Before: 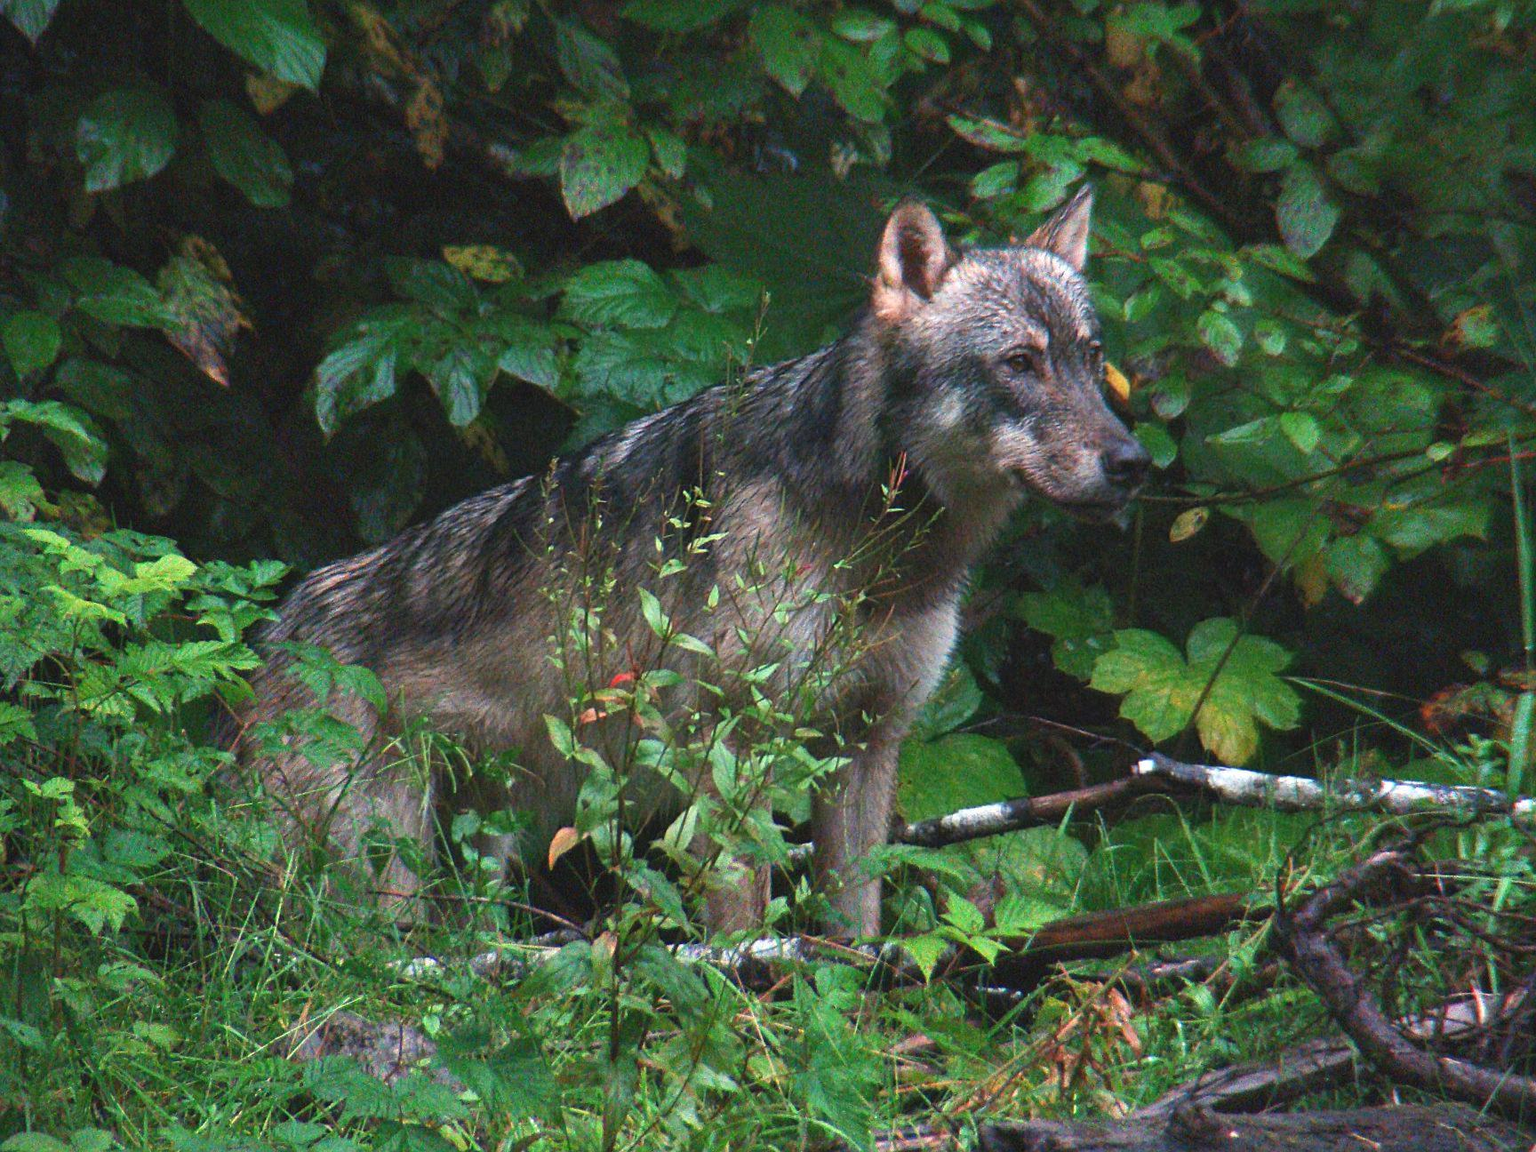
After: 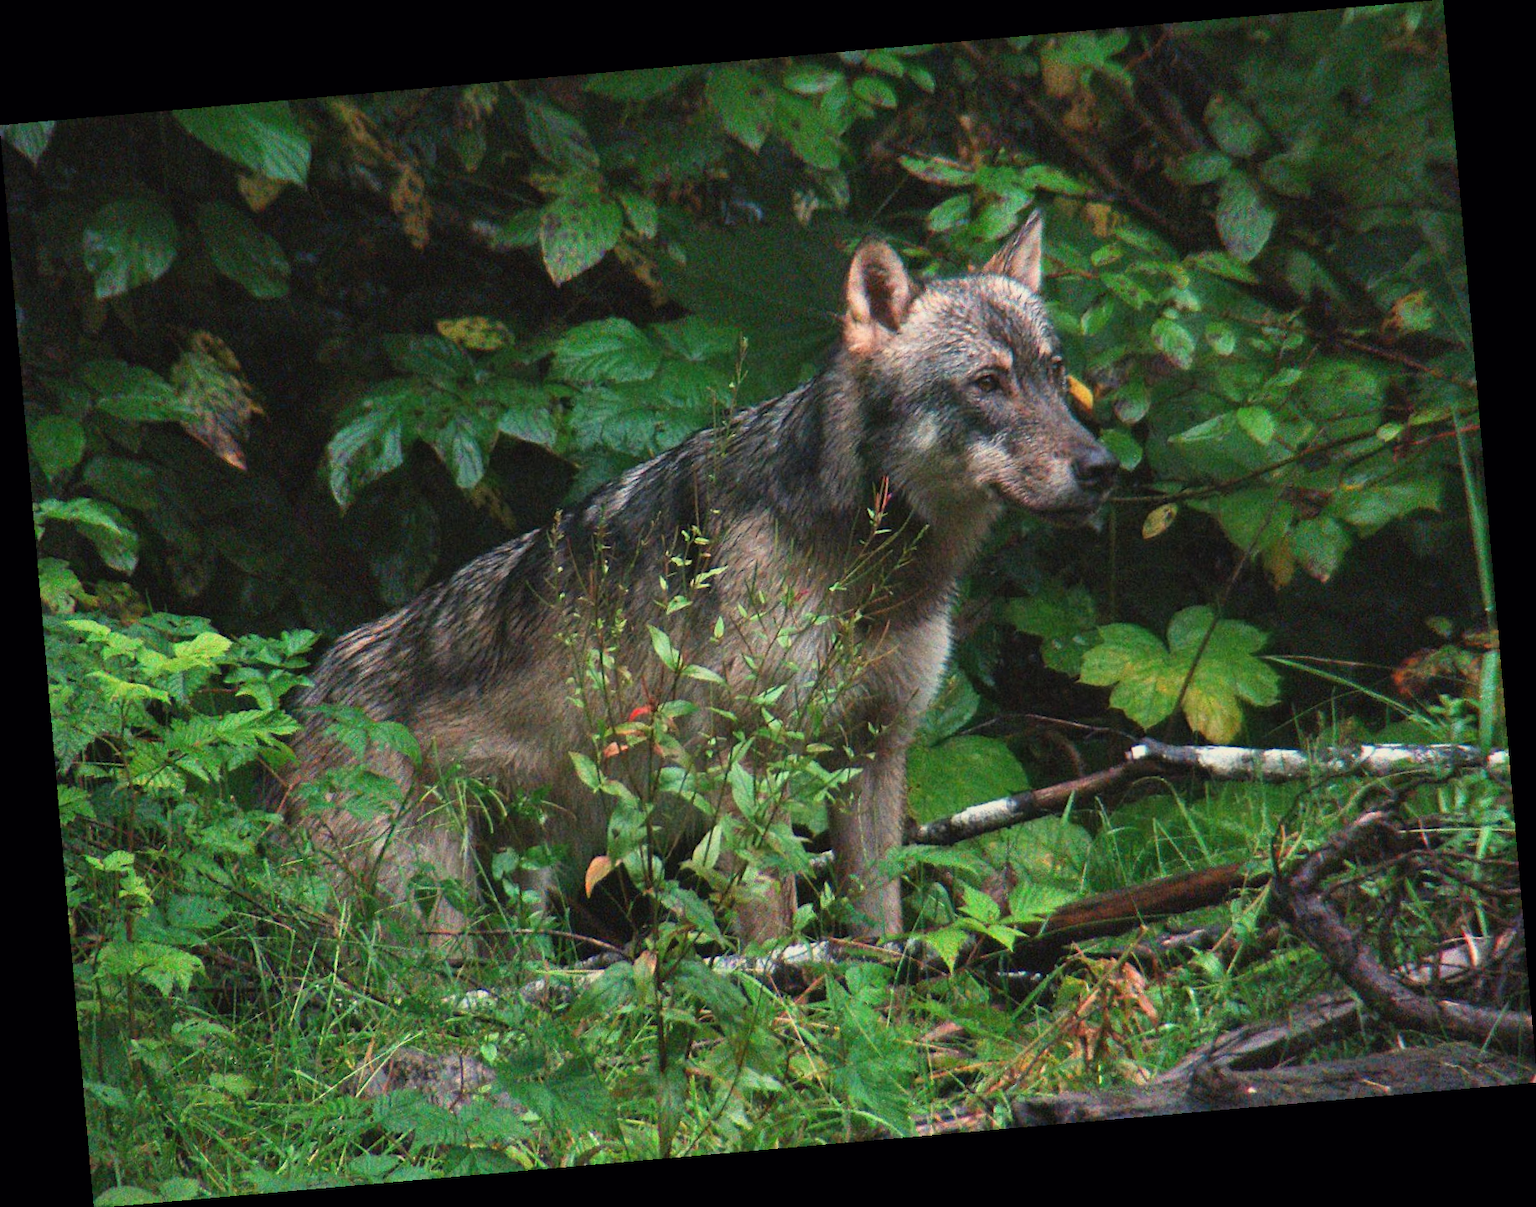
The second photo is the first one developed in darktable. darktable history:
filmic rgb: black relative exposure -11.35 EV, white relative exposure 3.22 EV, hardness 6.76, color science v6 (2022)
white balance: red 1.029, blue 0.92
rotate and perspective: rotation -4.98°, automatic cropping off
exposure: compensate highlight preservation false
